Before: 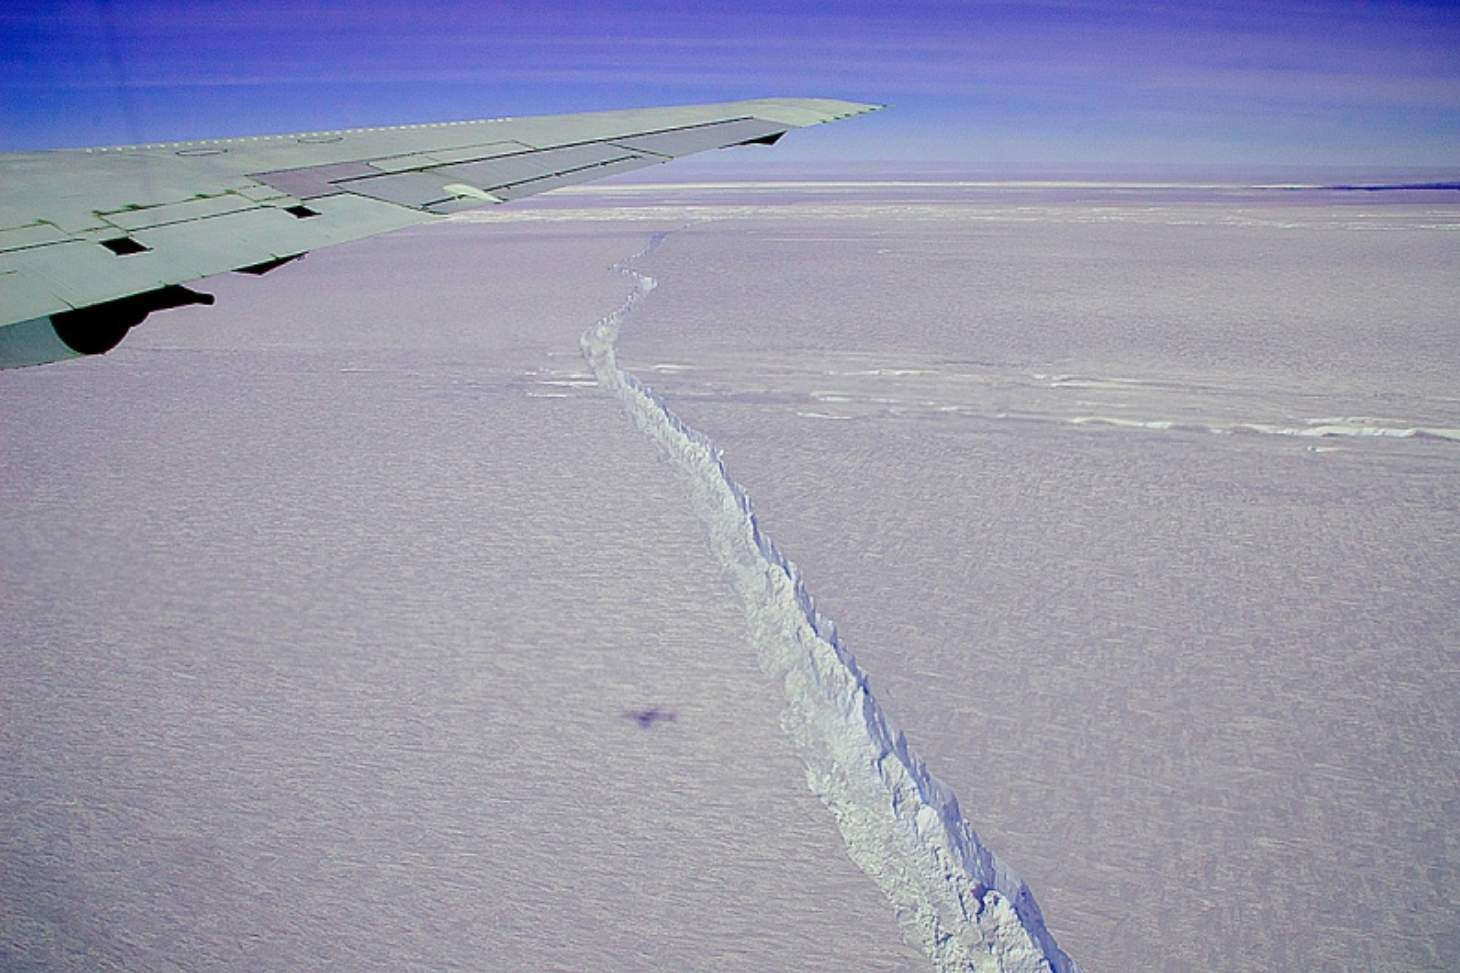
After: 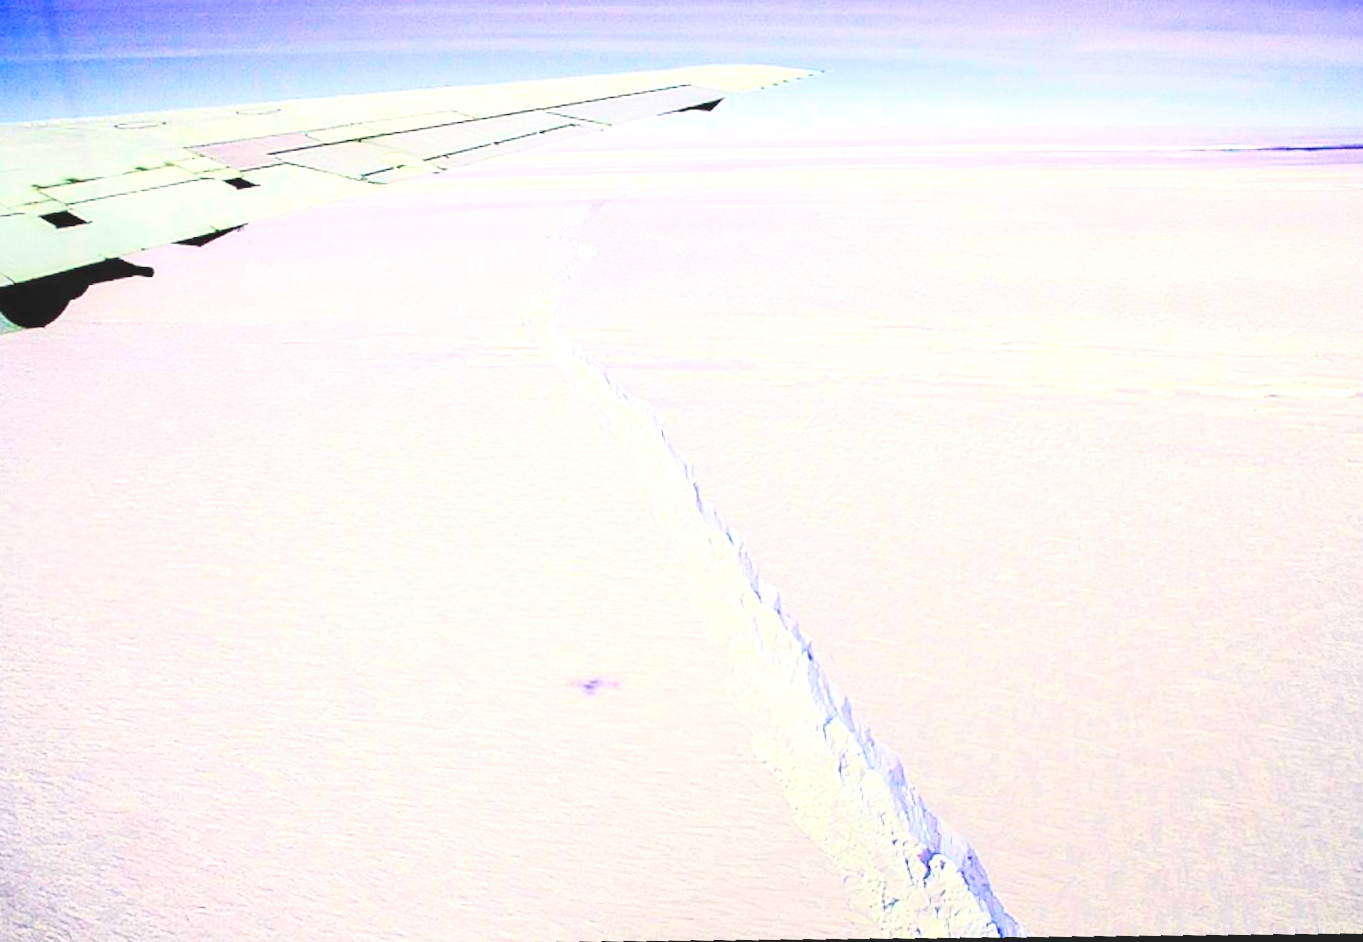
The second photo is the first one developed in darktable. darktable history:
base curve: curves: ch0 [(0, 0) (0.028, 0.03) (0.121, 0.232) (0.46, 0.748) (0.859, 0.968) (1, 1)]
exposure: black level correction 0, exposure 1.2 EV, compensate highlight preservation false
white balance: red 1.045, blue 0.932
rotate and perspective: rotation -2.56°, automatic cropping off
crop and rotate: angle -1.96°, left 3.097%, top 4.154%, right 1.586%, bottom 0.529%
local contrast: on, module defaults
